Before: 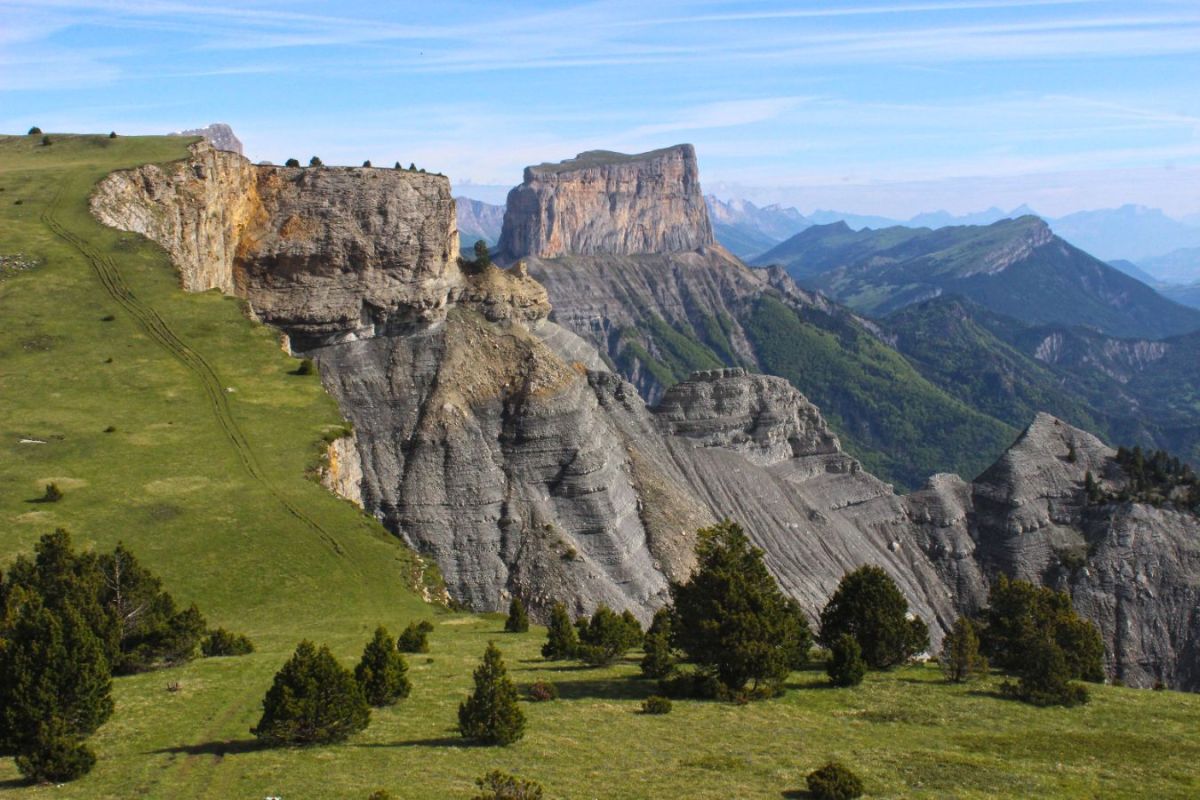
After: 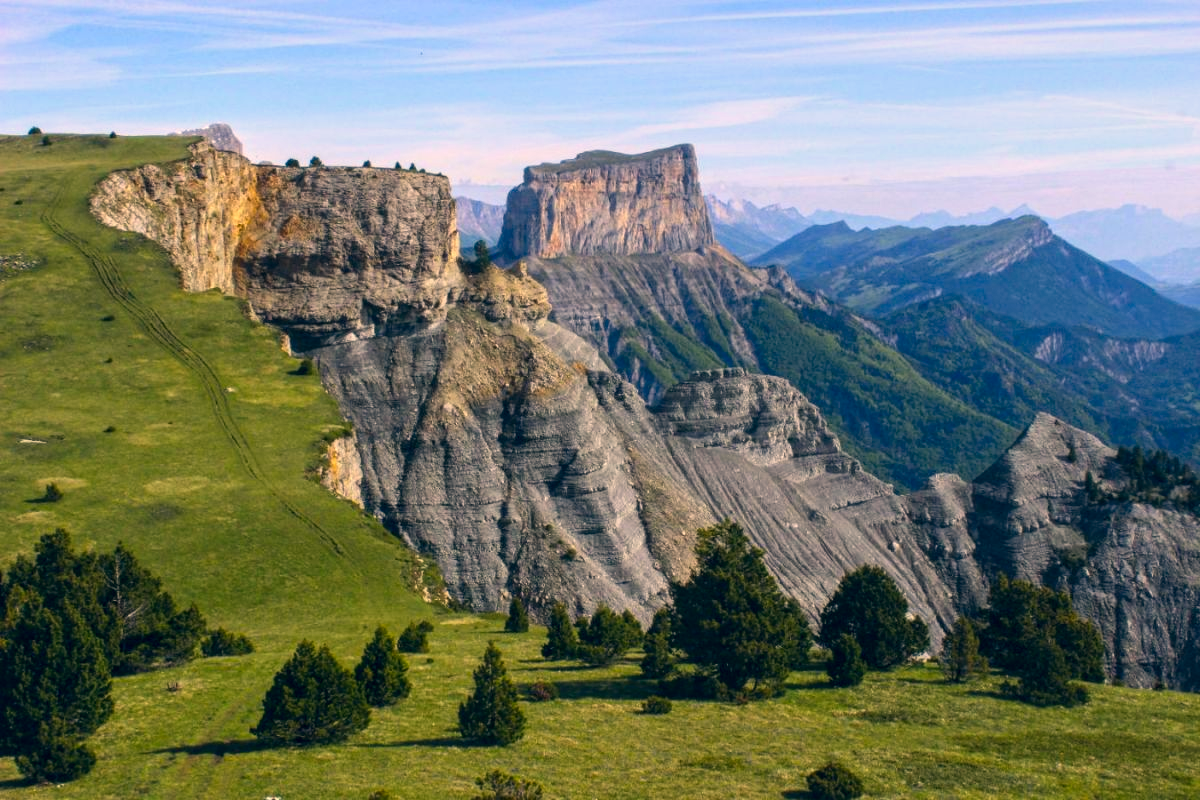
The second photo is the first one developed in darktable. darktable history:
local contrast: on, module defaults
contrast brightness saturation: contrast 0.08, saturation 0.2
color correction: highlights a* 10.32, highlights b* 14.66, shadows a* -9.59, shadows b* -15.02
